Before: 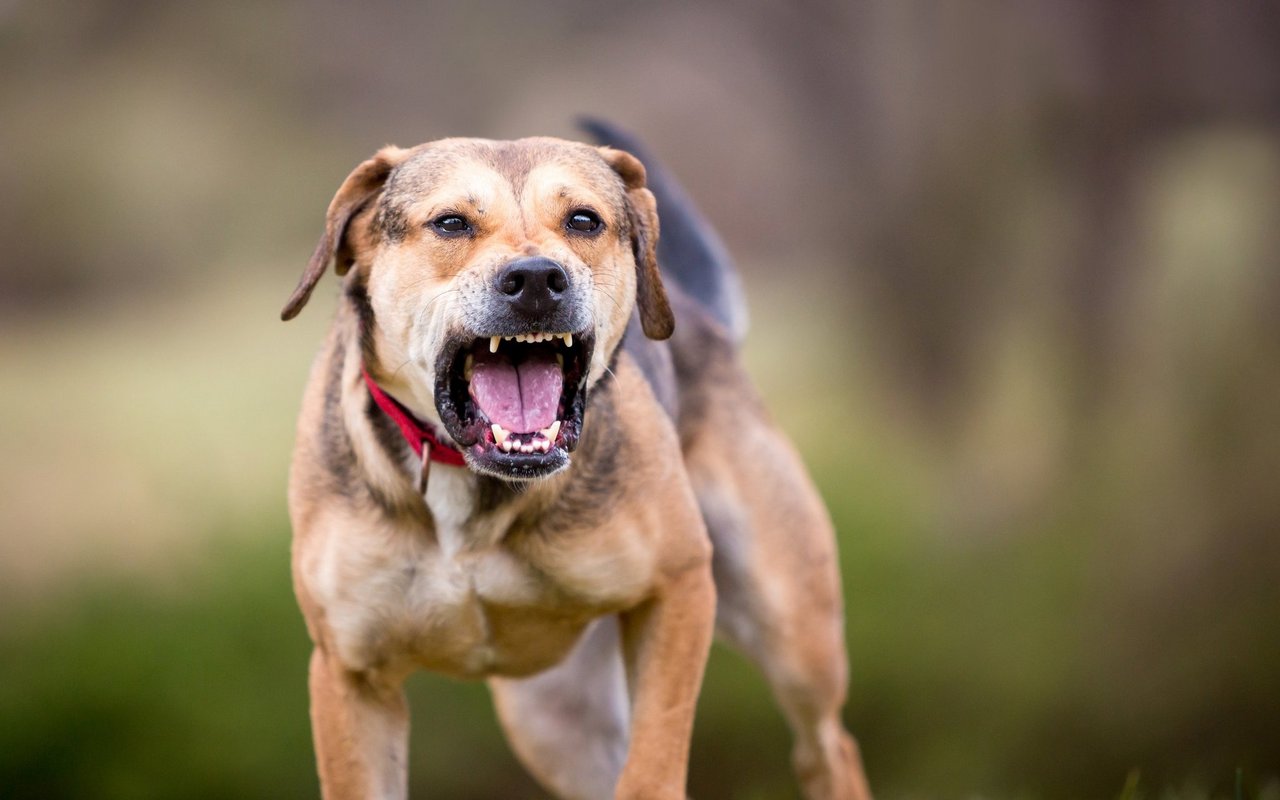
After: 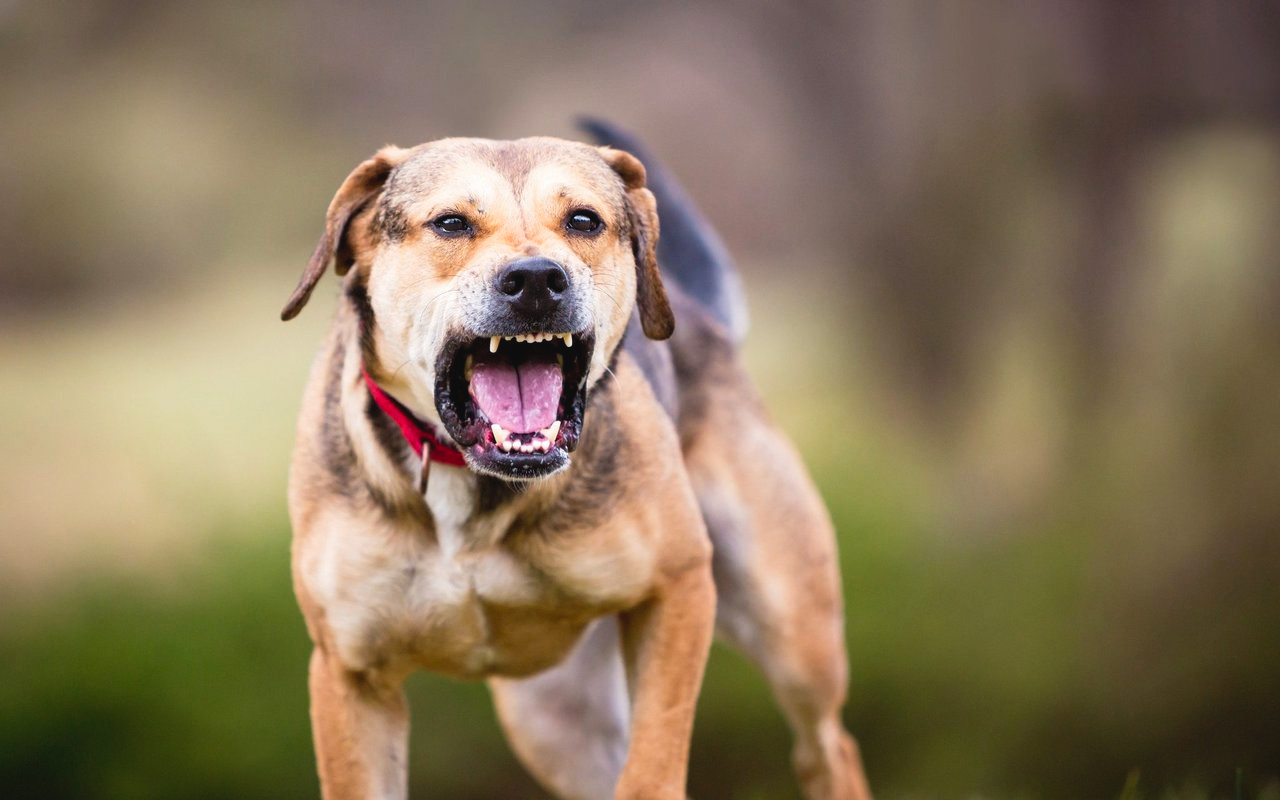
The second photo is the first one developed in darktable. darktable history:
tone curve: curves: ch0 [(0, 0.036) (0.119, 0.115) (0.461, 0.479) (0.715, 0.767) (0.817, 0.865) (1, 0.998)]; ch1 [(0, 0) (0.377, 0.416) (0.44, 0.461) (0.487, 0.49) (0.514, 0.525) (0.538, 0.561) (0.67, 0.713) (1, 1)]; ch2 [(0, 0) (0.38, 0.405) (0.463, 0.445) (0.492, 0.486) (0.529, 0.533) (0.578, 0.59) (0.653, 0.698) (1, 1)], preserve colors none
